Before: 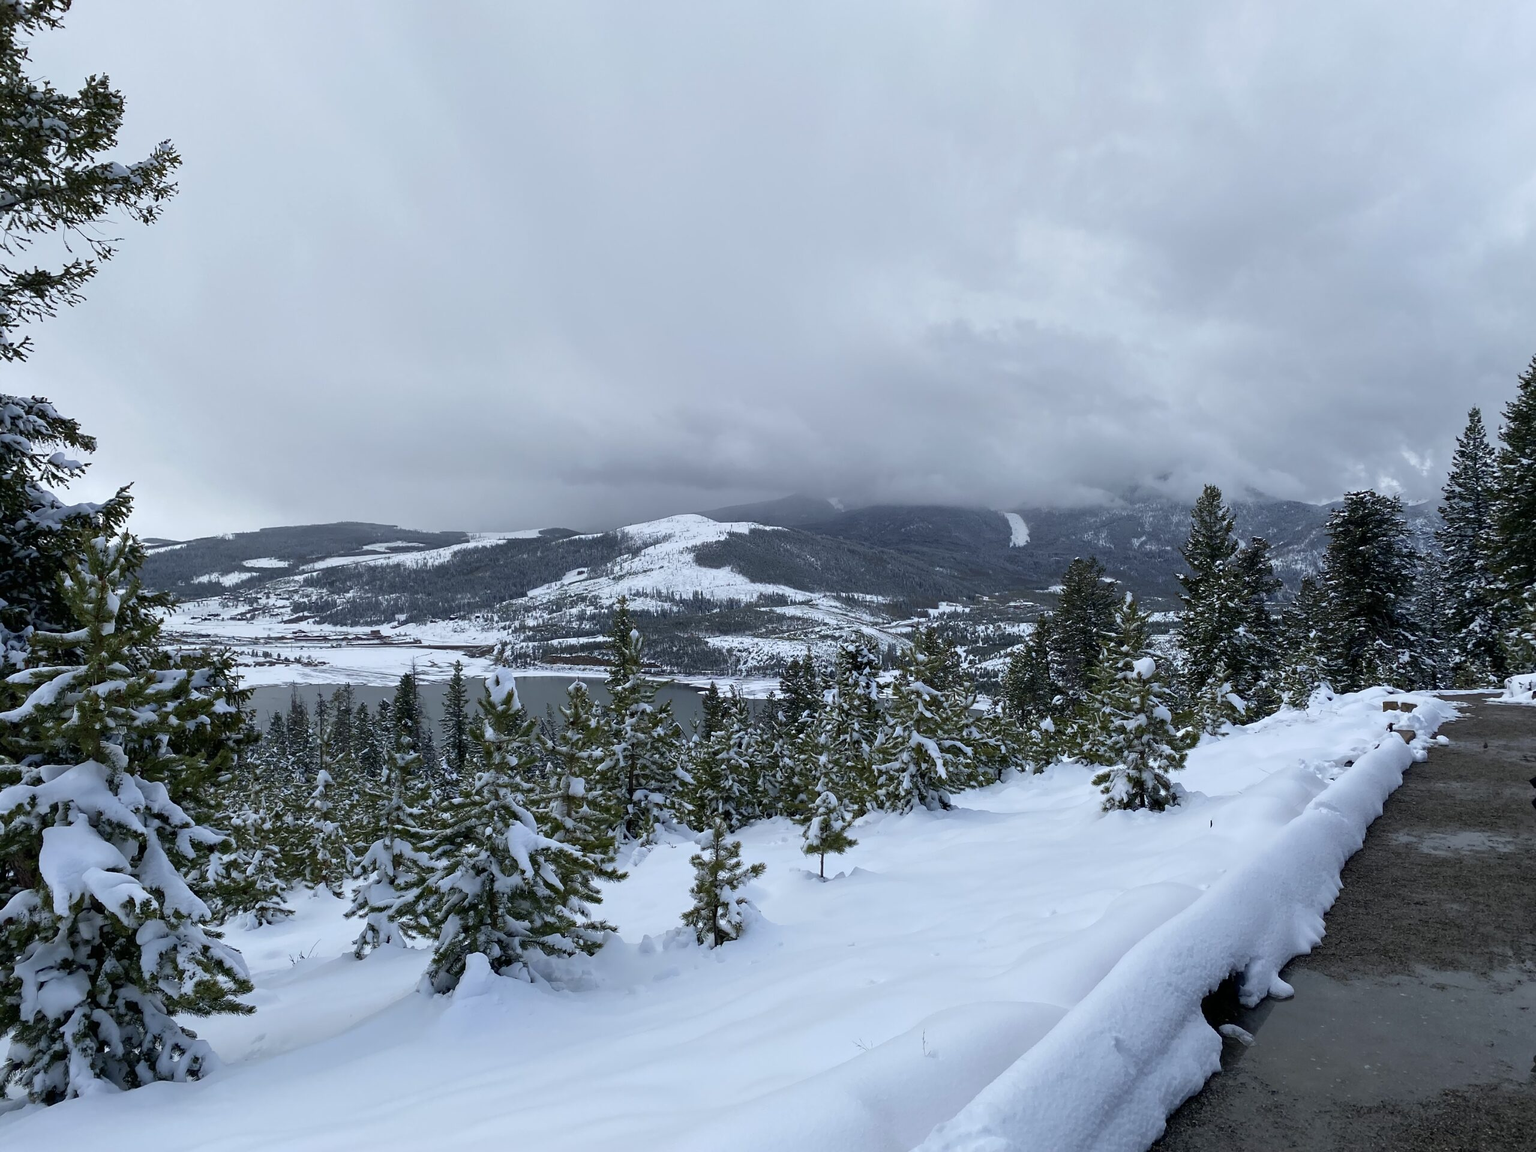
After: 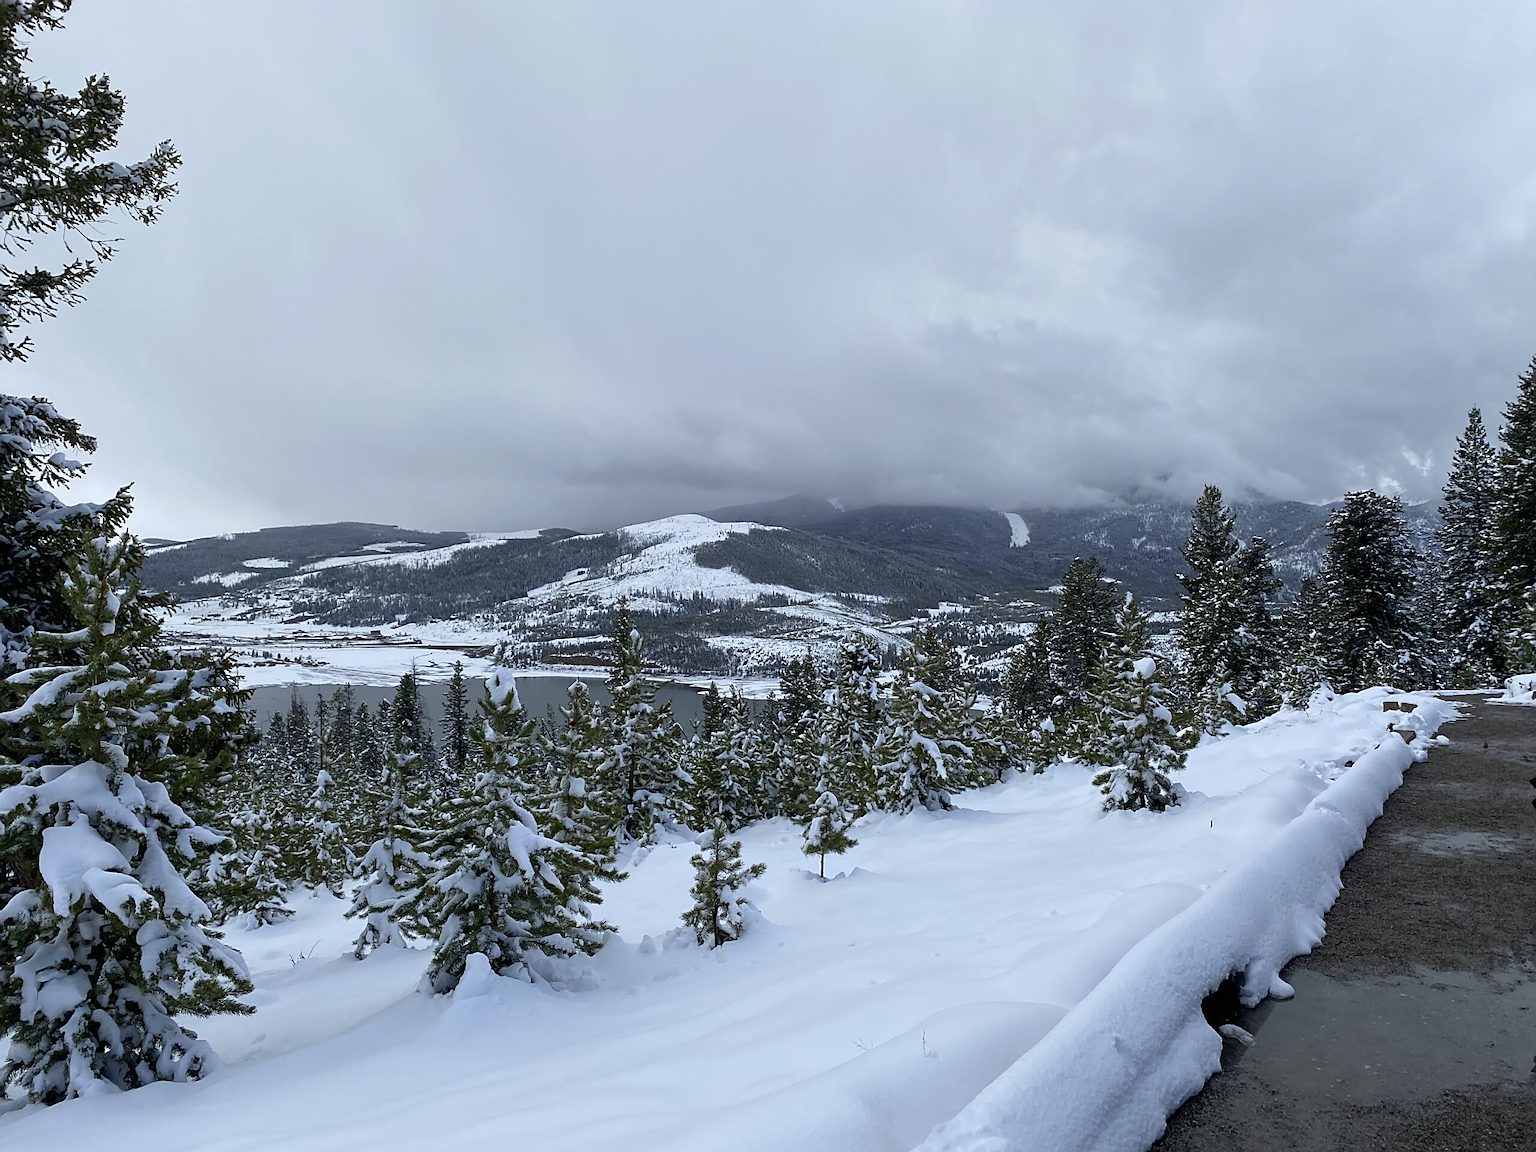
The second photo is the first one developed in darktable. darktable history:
sharpen: amount 0.496
